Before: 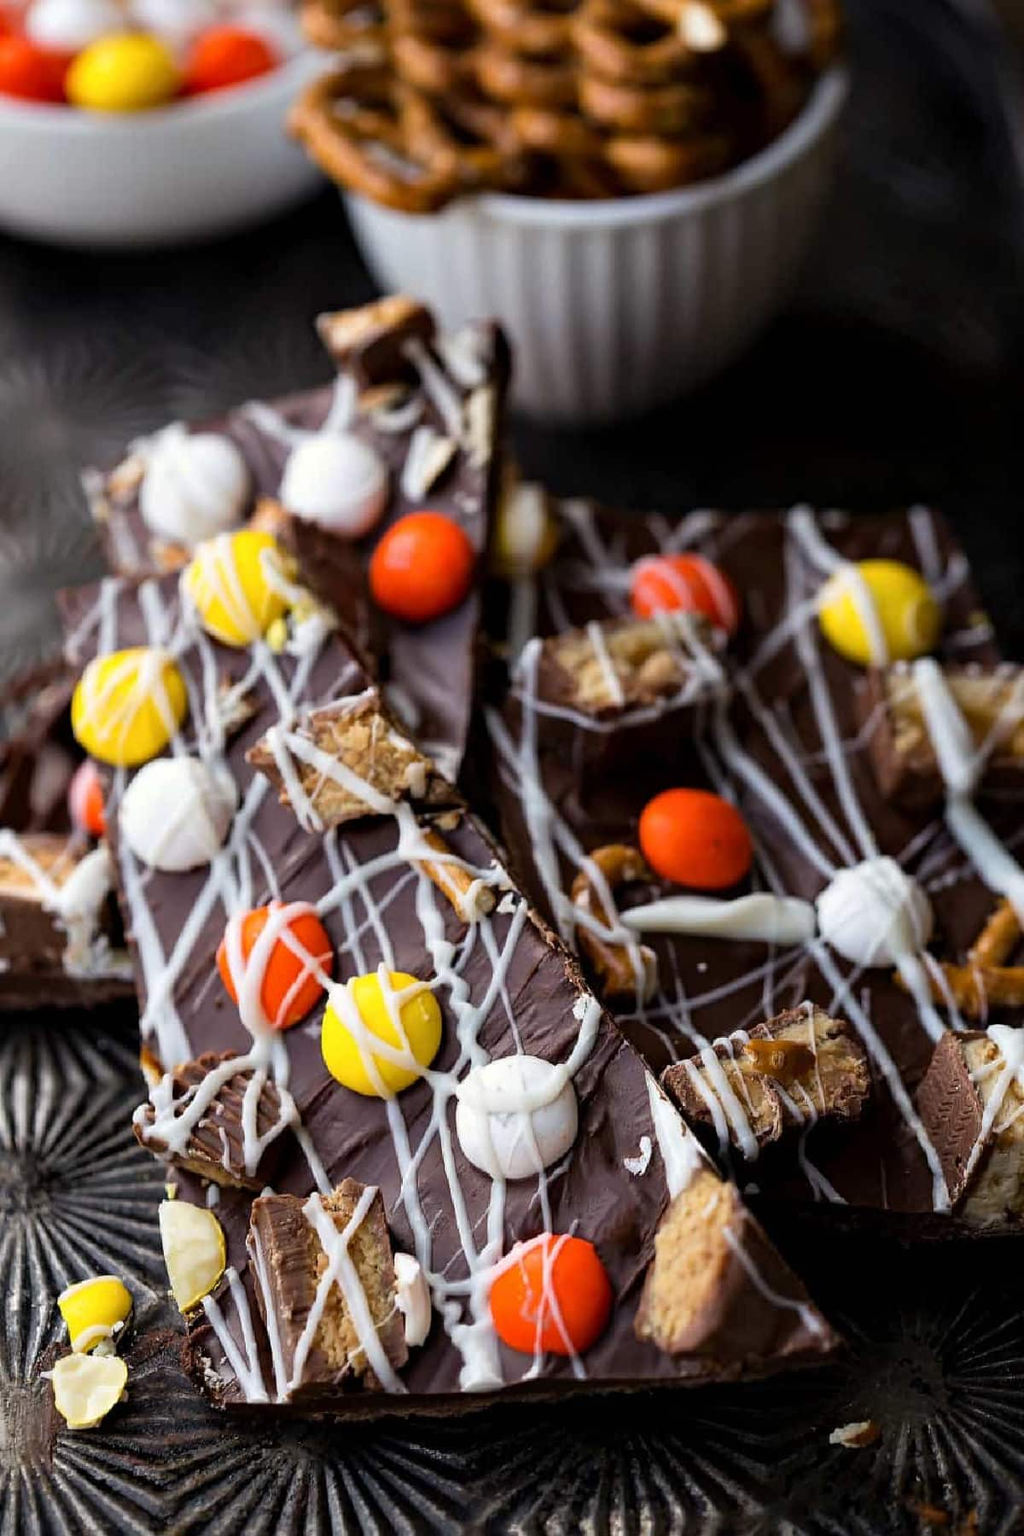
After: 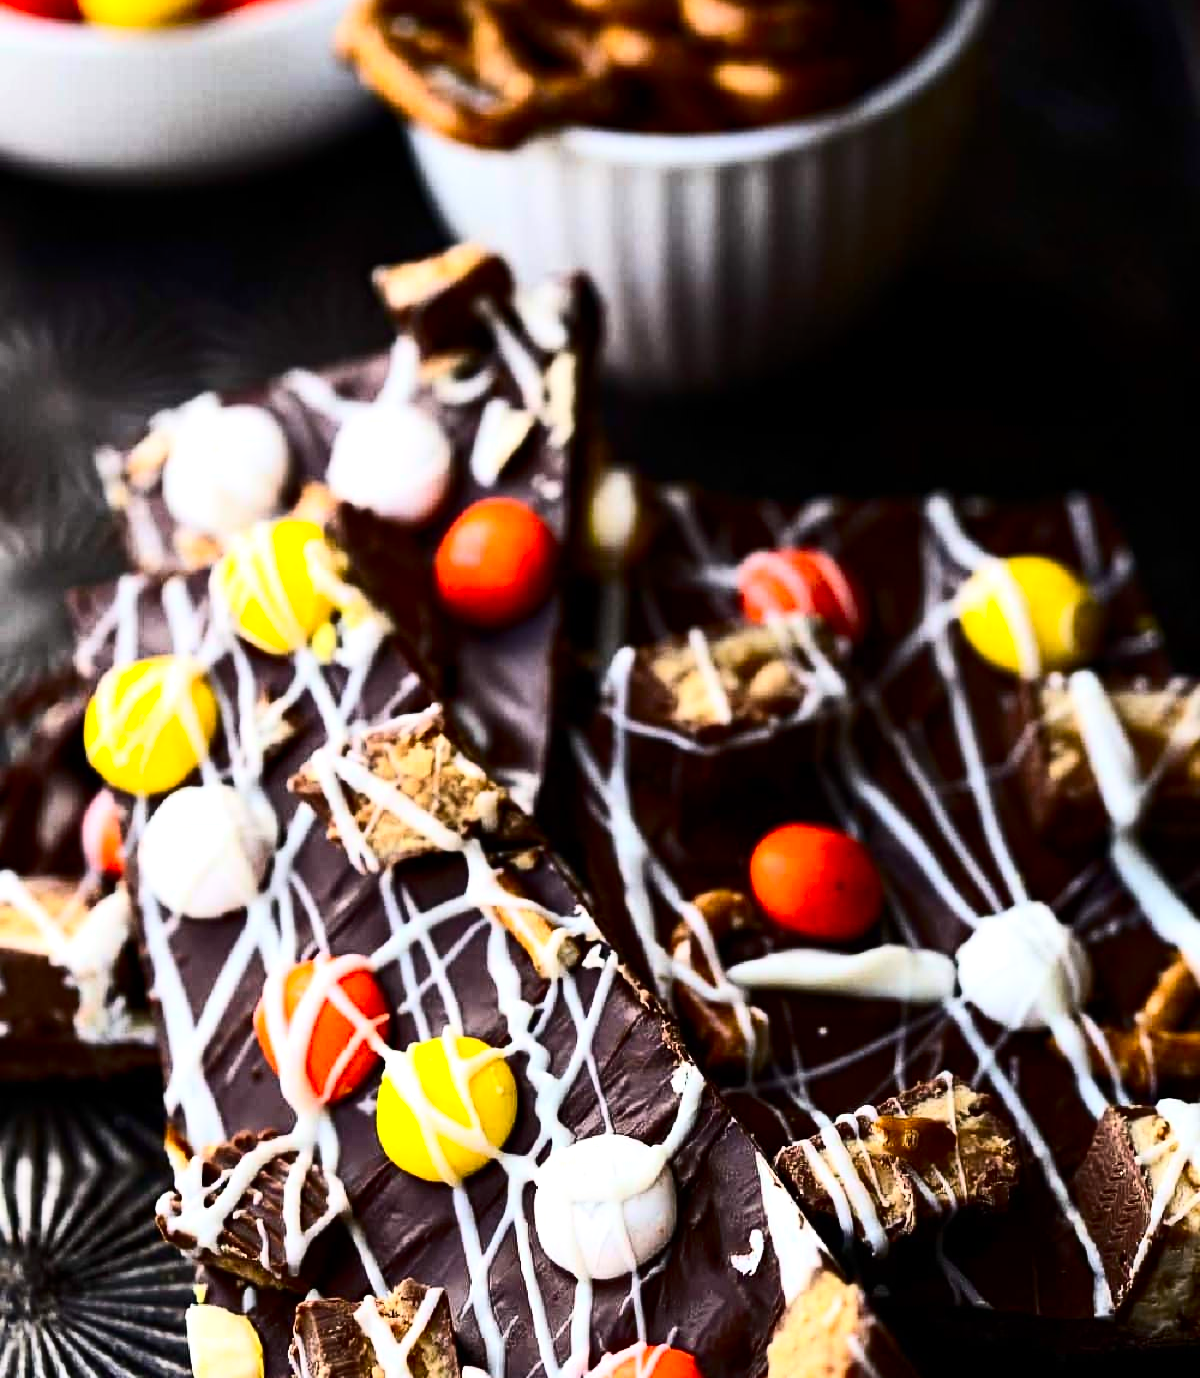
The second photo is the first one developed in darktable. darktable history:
crop: top 5.697%, bottom 17.714%
tone equalizer: -8 EV -0.428 EV, -7 EV -0.419 EV, -6 EV -0.364 EV, -5 EV -0.221 EV, -3 EV 0.218 EV, -2 EV 0.334 EV, -1 EV 0.37 EV, +0 EV 0.398 EV, edges refinement/feathering 500, mask exposure compensation -1.57 EV, preserve details no
contrast brightness saturation: contrast 0.413, brightness 0.049, saturation 0.259
